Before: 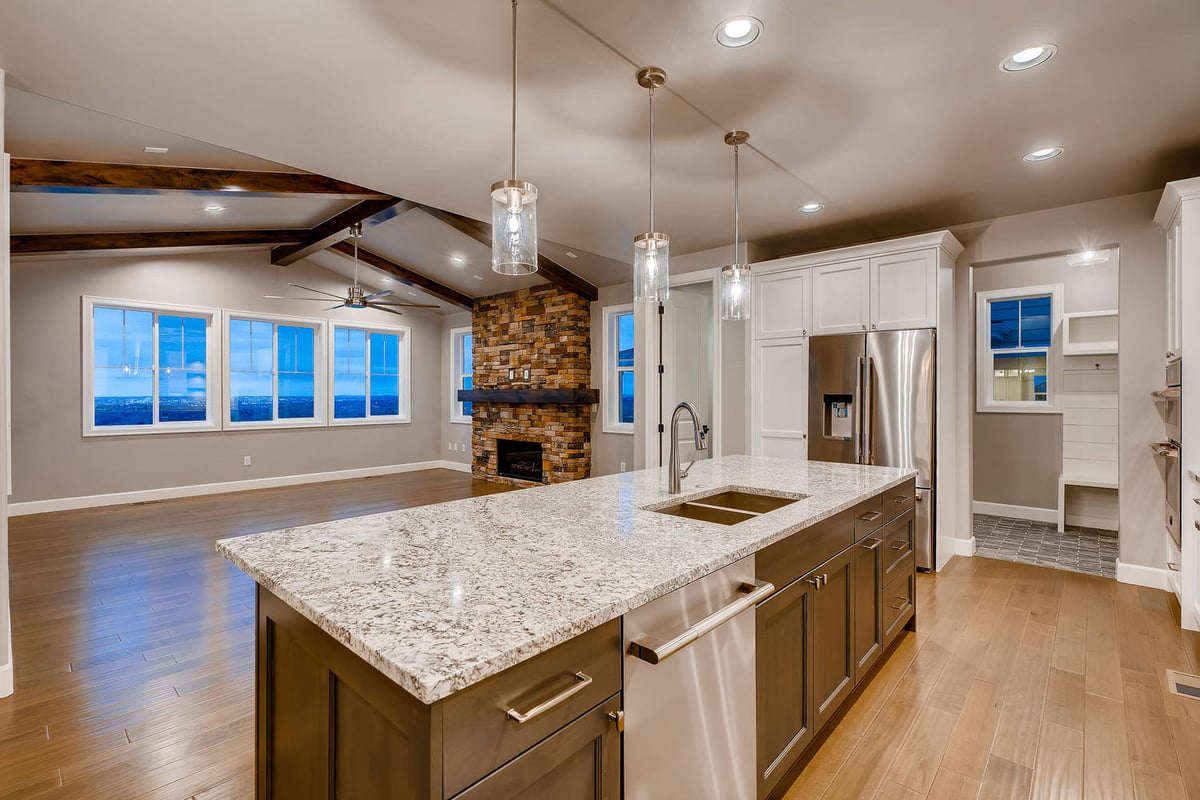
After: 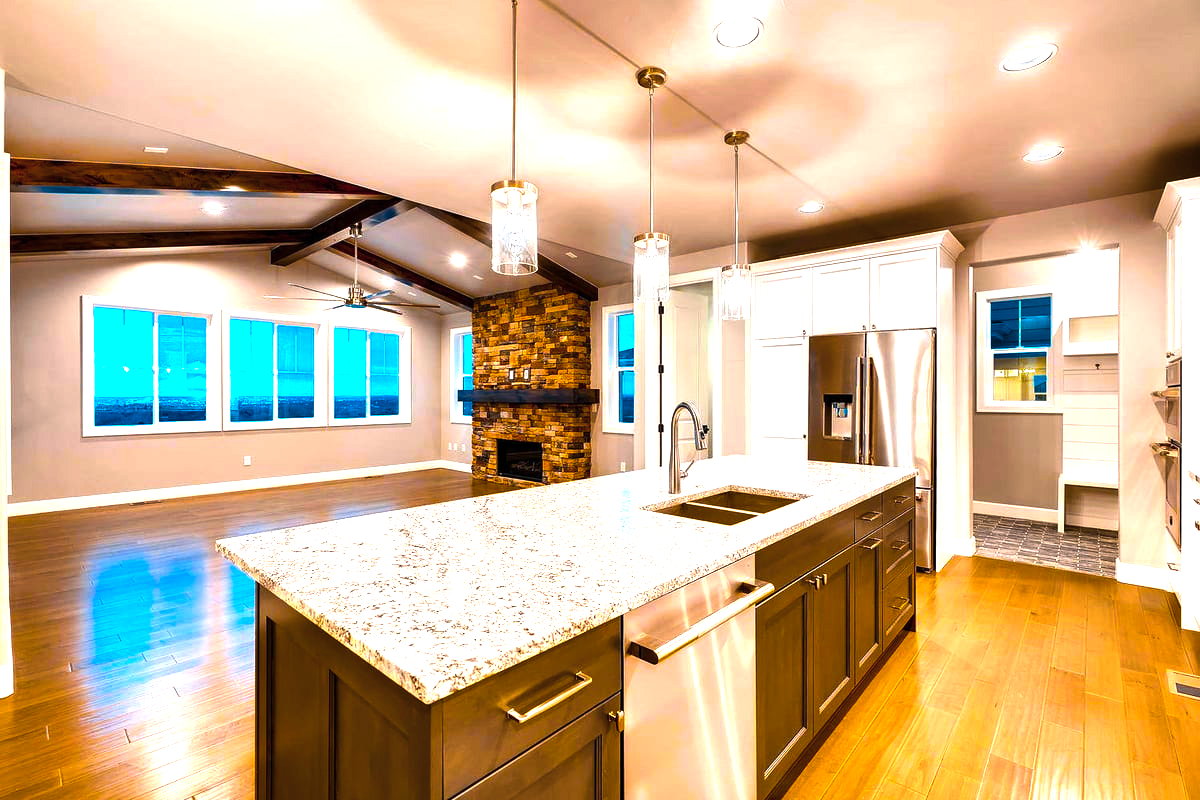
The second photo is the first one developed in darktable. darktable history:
rgb curve: mode RGB, independent channels
contrast brightness saturation: saturation -0.17
color balance rgb: linear chroma grading › highlights 100%, linear chroma grading › global chroma 23.41%, perceptual saturation grading › global saturation 35.38%, hue shift -10.68°, perceptual brilliance grading › highlights 47.25%, perceptual brilliance grading › mid-tones 22.2%, perceptual brilliance grading › shadows -5.93%
